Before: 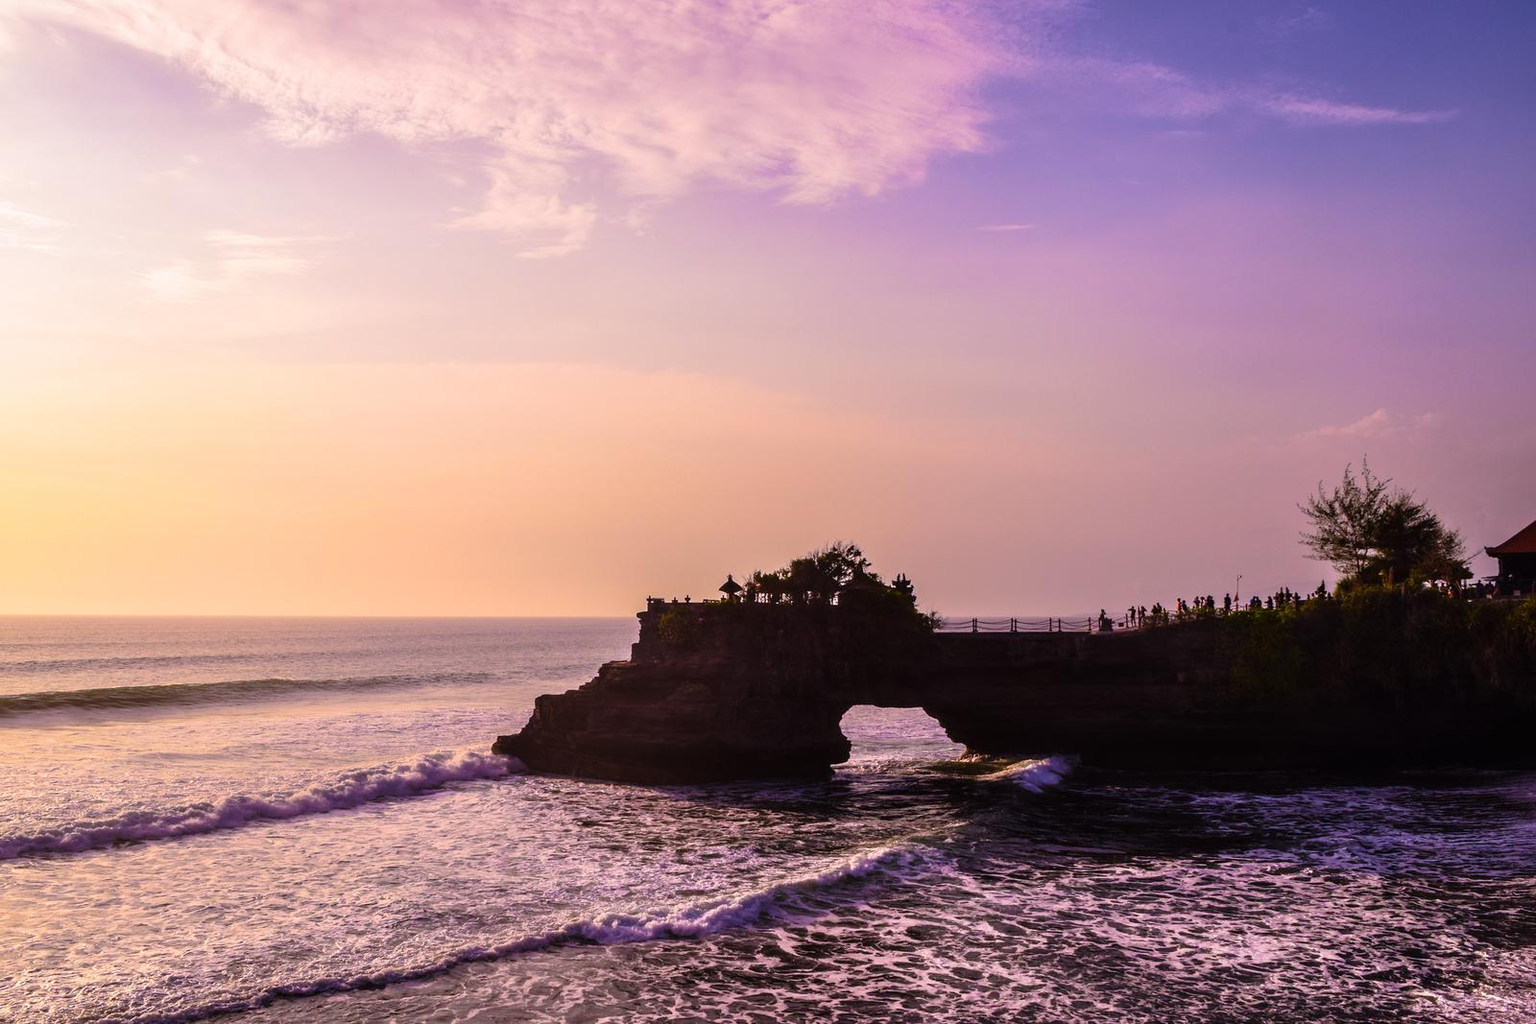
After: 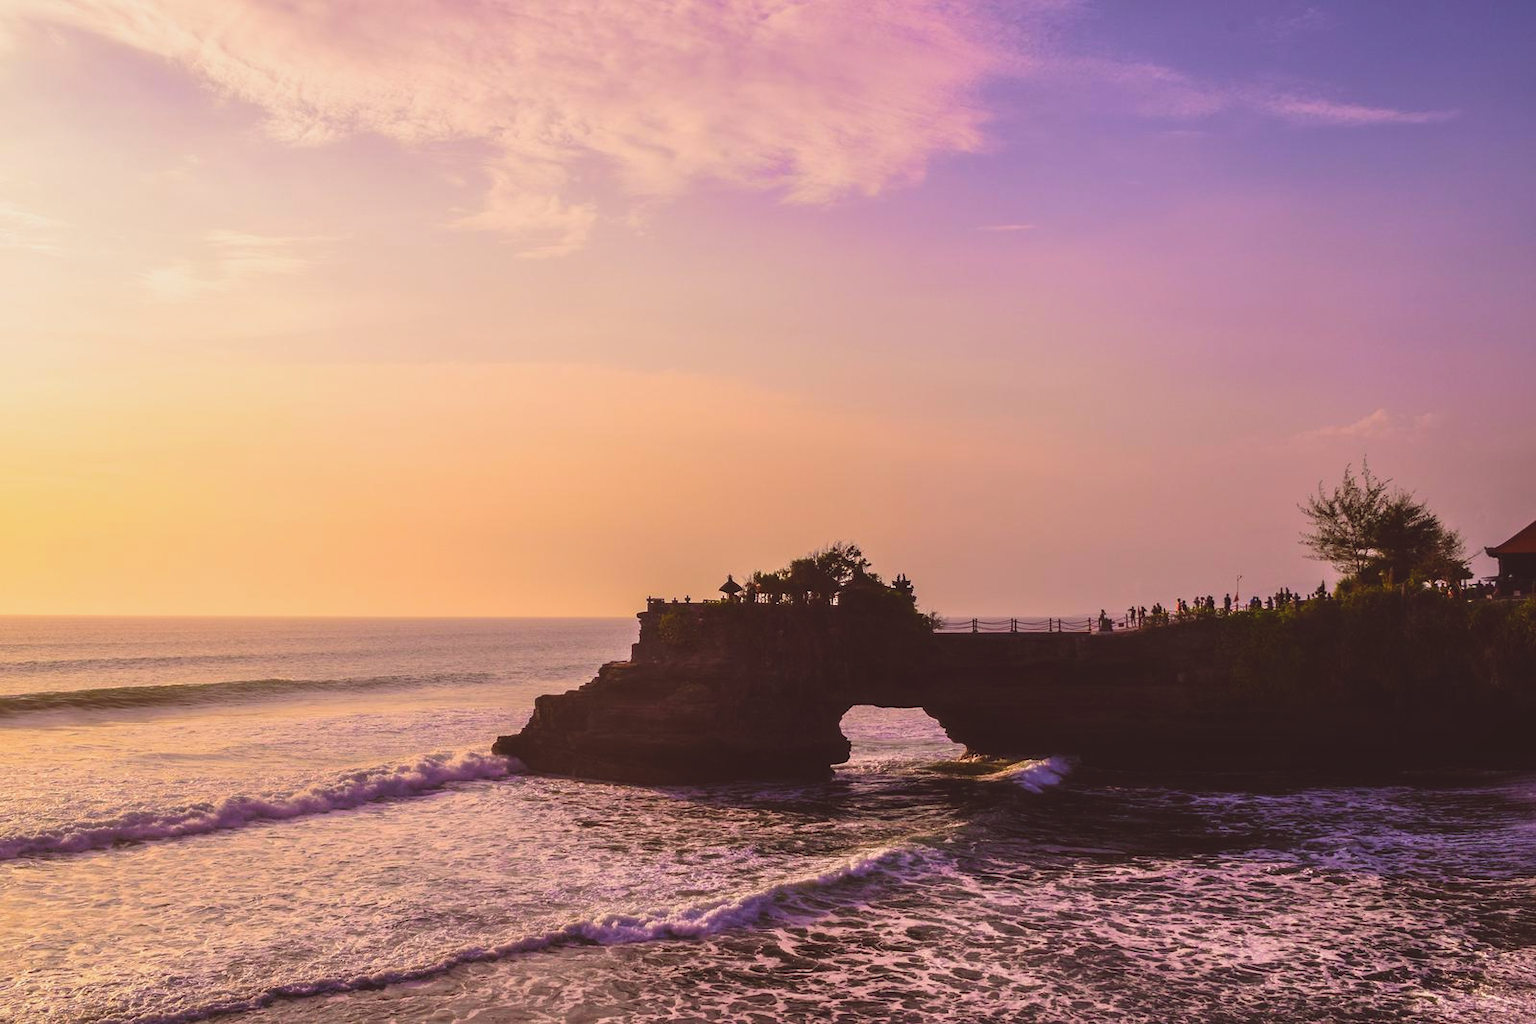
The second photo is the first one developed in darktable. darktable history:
contrast brightness saturation: contrast -0.1, brightness 0.05, saturation 0.08
color balance: lift [1.005, 1.002, 0.998, 0.998], gamma [1, 1.021, 1.02, 0.979], gain [0.923, 1.066, 1.056, 0.934]
